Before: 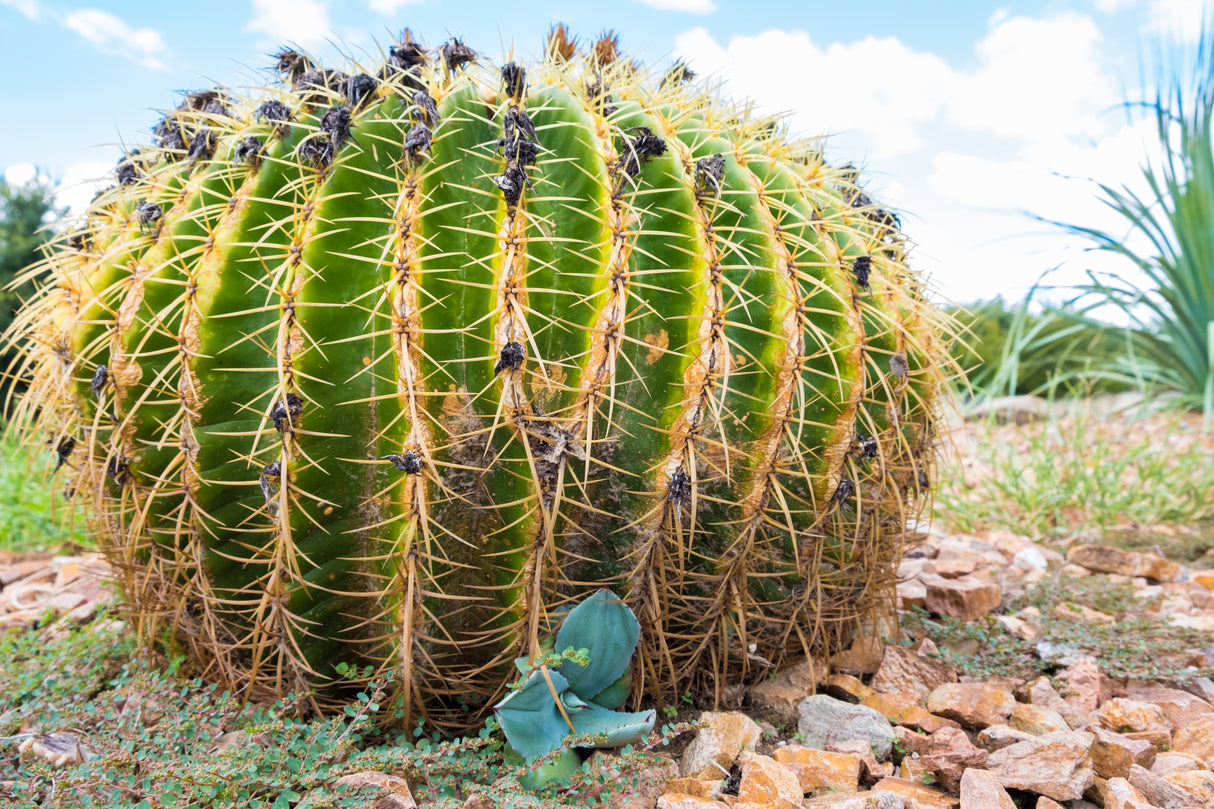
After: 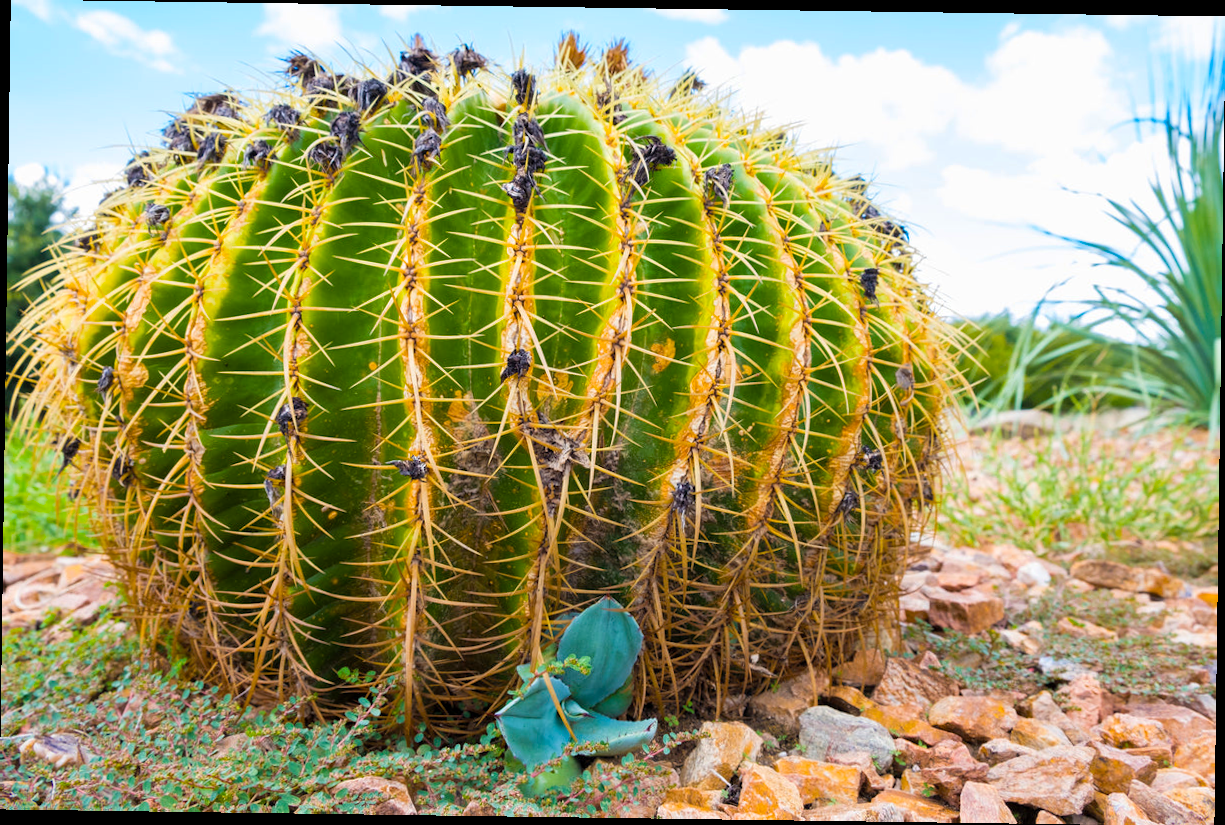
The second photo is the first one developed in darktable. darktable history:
rotate and perspective: rotation 0.8°, automatic cropping off
color balance rgb: perceptual saturation grading › global saturation 25%, global vibrance 20%
